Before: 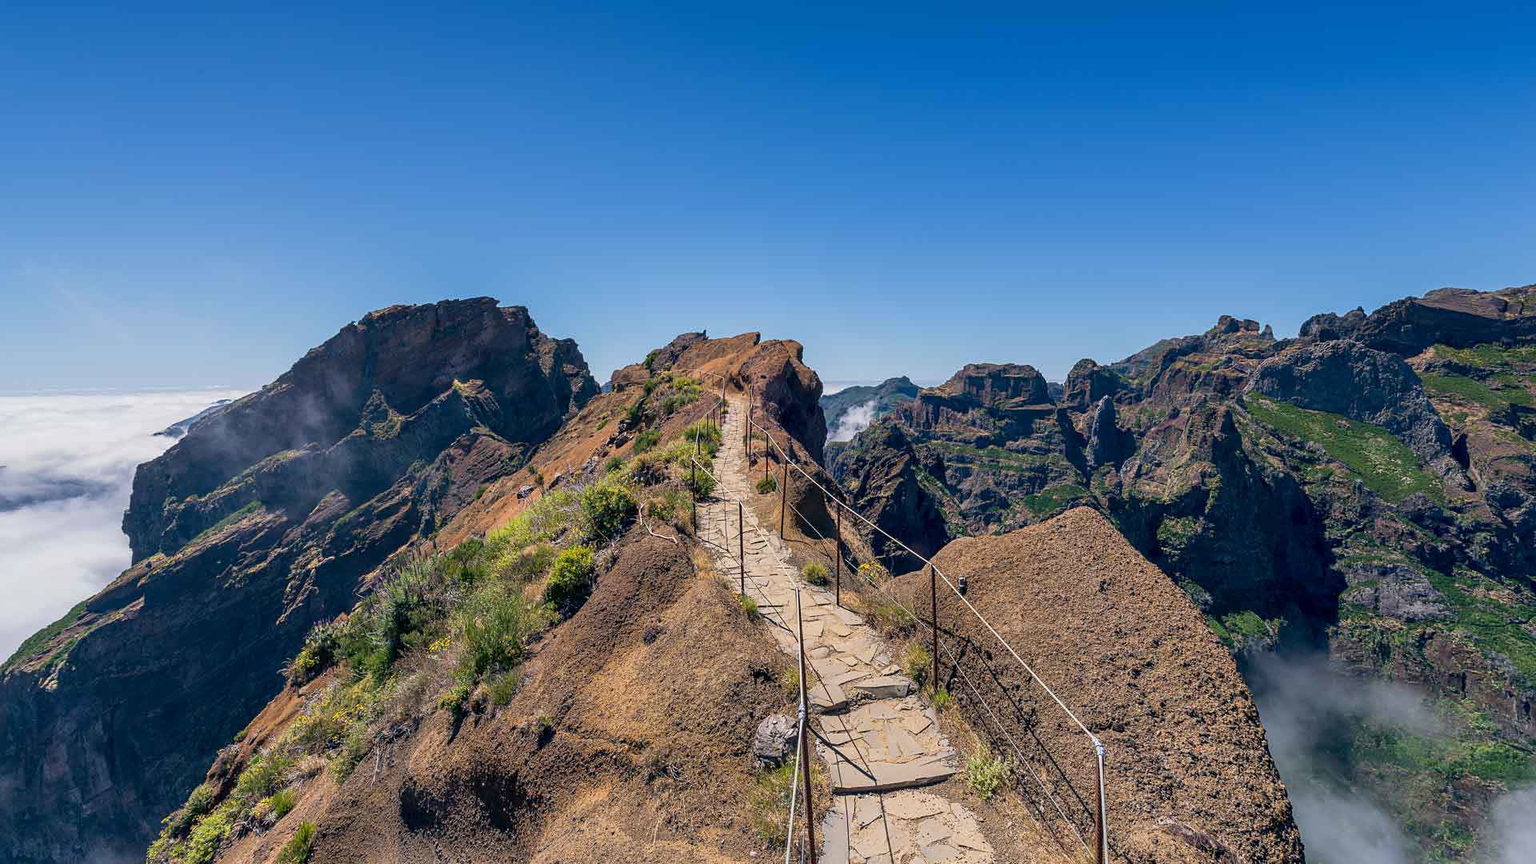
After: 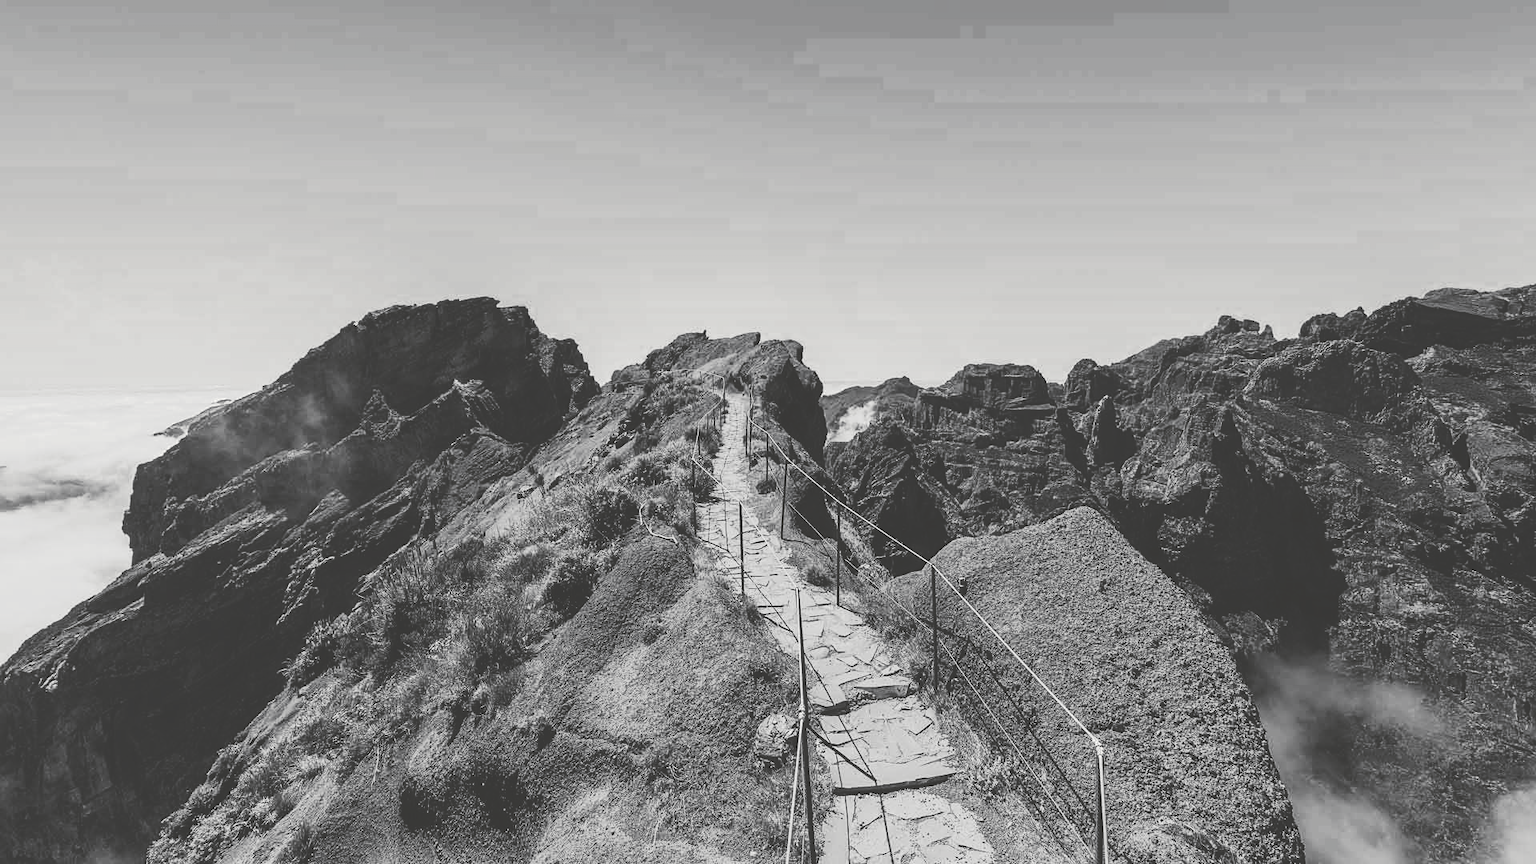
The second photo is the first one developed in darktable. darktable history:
tone curve: curves: ch0 [(0, 0) (0.003, 0.231) (0.011, 0.231) (0.025, 0.231) (0.044, 0.231) (0.069, 0.235) (0.1, 0.24) (0.136, 0.246) (0.177, 0.256) (0.224, 0.279) (0.277, 0.313) (0.335, 0.354) (0.399, 0.428) (0.468, 0.514) (0.543, 0.61) (0.623, 0.728) (0.709, 0.808) (0.801, 0.873) (0.898, 0.909) (1, 1)], preserve colors none
color look up table: target L [94.45, 85.27, 90.24, 94.45, 69.98, 78.07, 72.94, 65.11, 44, 55.54, 59.21, 56.06, 40.45, 42.1, 41.14, 13.23, 15.16, 201.93, 88.82, 64.74, 61.45, 65.11, 59.02, 50.43, 34.88, 24.42, 21.7, 5.464, 98.62, 93.05, 79.52, 72.21, 64.48, 83.12, 67, 75.15, 54.76, 48.84, 46.7, 48.04, 13.23, 25.32, 100, 93.05, 60.94, 61.45, 59.02, 41.83, 23.07], target a [-0.099, -0.002, -0.1, -0.099, -0.001, -0.003, -0.001, 0, 0, 0.001 ×5, 0, -0.134, -0.132, 0, -0.101, 0, 0.001, 0, 0.001, 0, -0.001, -0.001, 0, -0.687, -0.473, -0.291, -0.003, -0.002, 0.001, -0.002, -0.001, -0.002, 0.001, 0.001, 0.001, 0, -0.134, -0.001, -0.097, -0.291, 0.001 ×4, 0], target b [1.226, 0.023, 1.239, 1.226, 0.003, 0.024, 0.003, 0.003, -0.004, -0.004, -0.007, -0.004, -0.004, -0.004, 0.001, 1.698, 1.671, -0.001, 1.244, -0.004, -0.004, 0.003, -0.007, -0.004, 0.011, 0.011, 0.002, 8.475, 6.009, 3.654, 0.024, 0.023, -0.004, 0.024, 0.003, 0.023, -0.004, -0.004, -0.004, 0.001, 1.698, 0.011, 1.21, 3.654, -0.004, -0.004, -0.007, -0.004, 0.001], num patches 49
